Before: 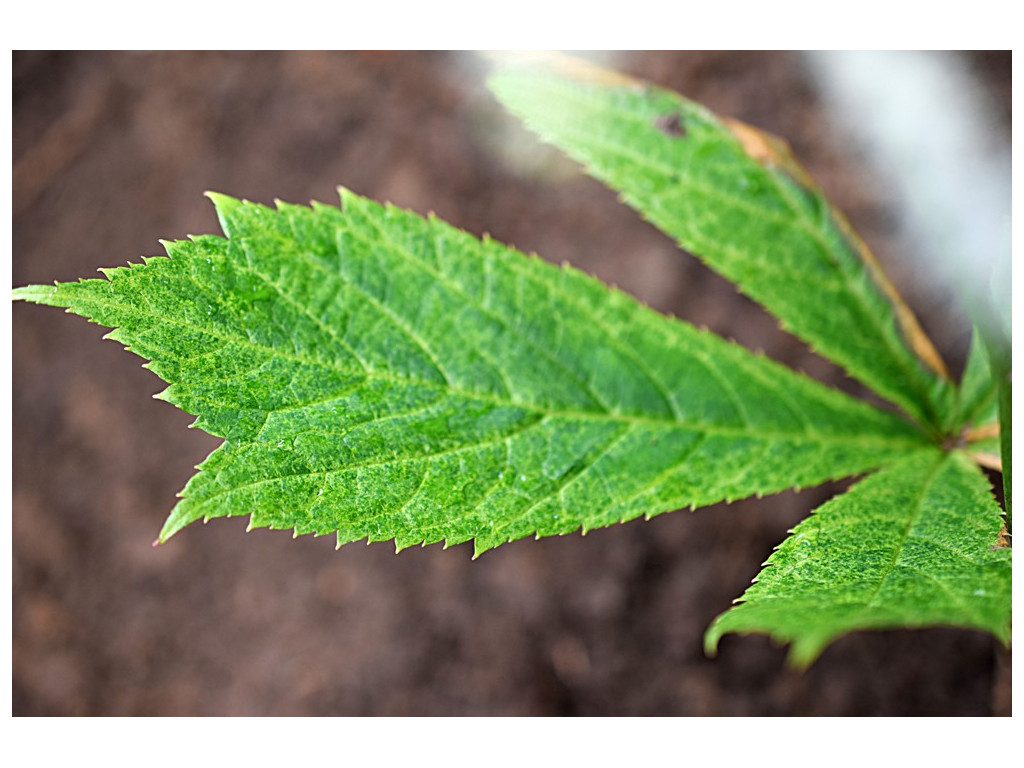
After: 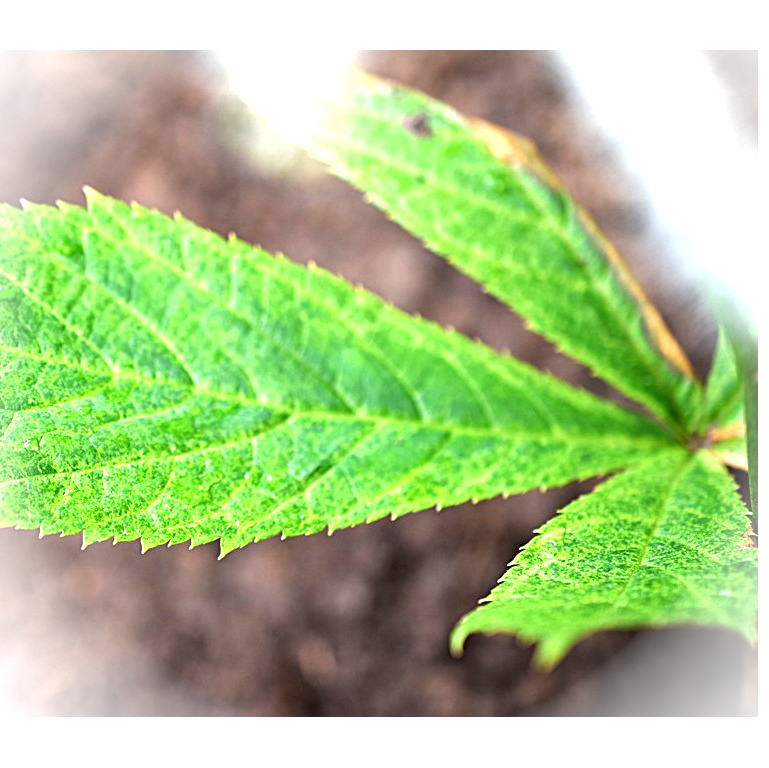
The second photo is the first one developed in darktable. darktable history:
exposure: black level correction 0, exposure 1 EV, compensate highlight preservation false
crop and rotate: left 24.889%
vignetting: fall-off start 91.82%, brightness 0.987, saturation -0.495
